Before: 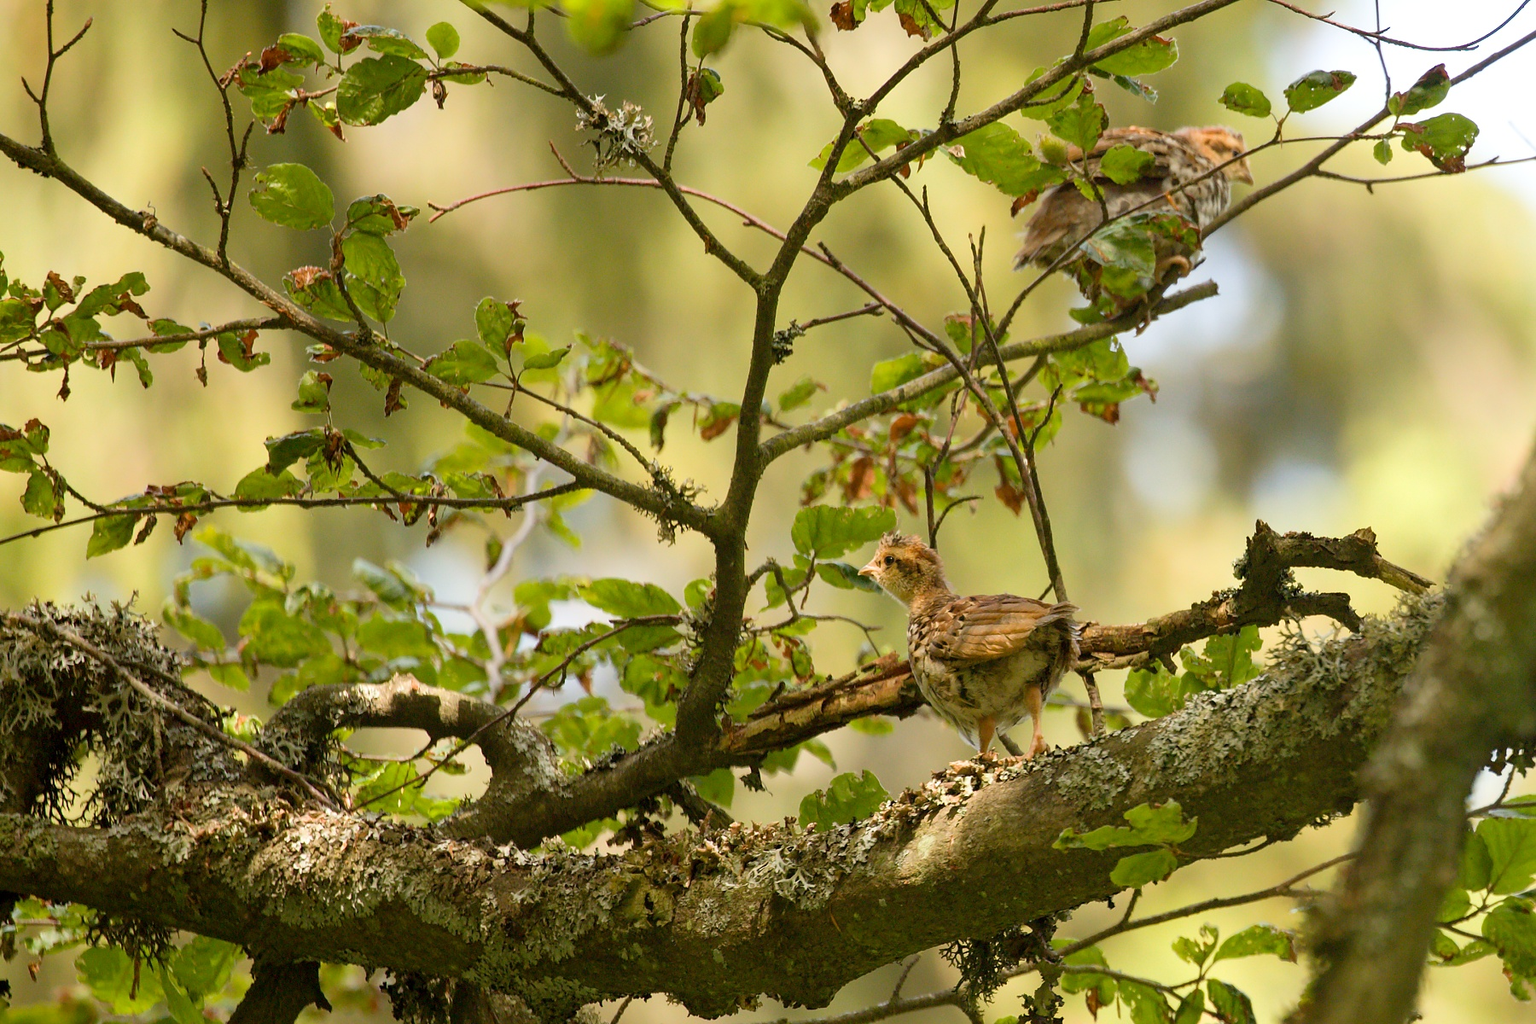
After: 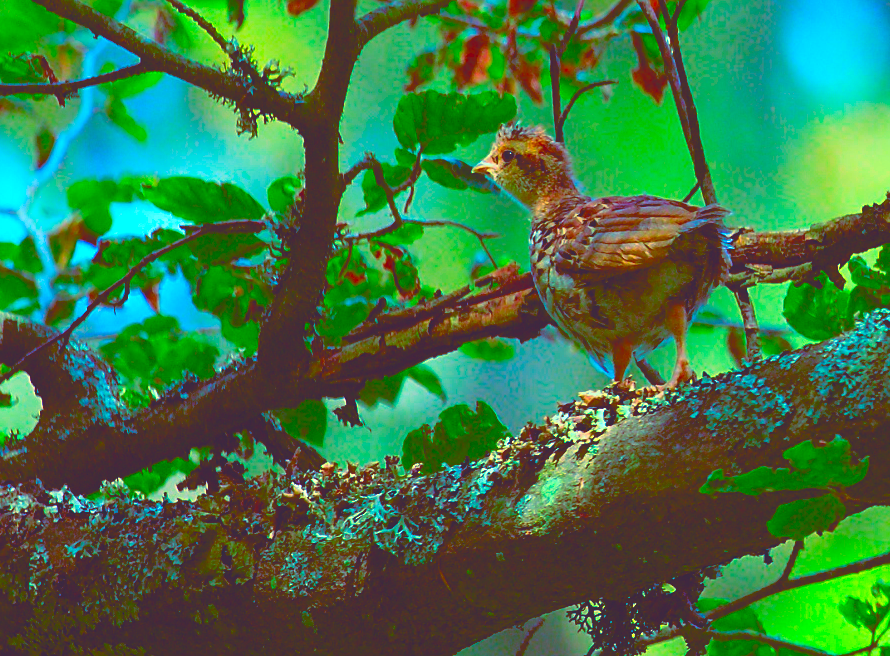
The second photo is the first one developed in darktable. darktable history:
crop: left 29.672%, top 41.786%, right 20.851%, bottom 3.487%
sharpen: radius 1.864, amount 0.398, threshold 1.271
rgb curve: curves: ch0 [(0, 0.186) (0.314, 0.284) (0.576, 0.466) (0.805, 0.691) (0.936, 0.886)]; ch1 [(0, 0.186) (0.314, 0.284) (0.581, 0.534) (0.771, 0.746) (0.936, 0.958)]; ch2 [(0, 0.216) (0.275, 0.39) (1, 1)], mode RGB, independent channels, compensate middle gray true, preserve colors none
color balance: lift [1, 1.015, 1.004, 0.985], gamma [1, 0.958, 0.971, 1.042], gain [1, 0.956, 0.977, 1.044]
color calibration: illuminant as shot in camera, x 0.358, y 0.373, temperature 4628.91 K
color correction: saturation 3
